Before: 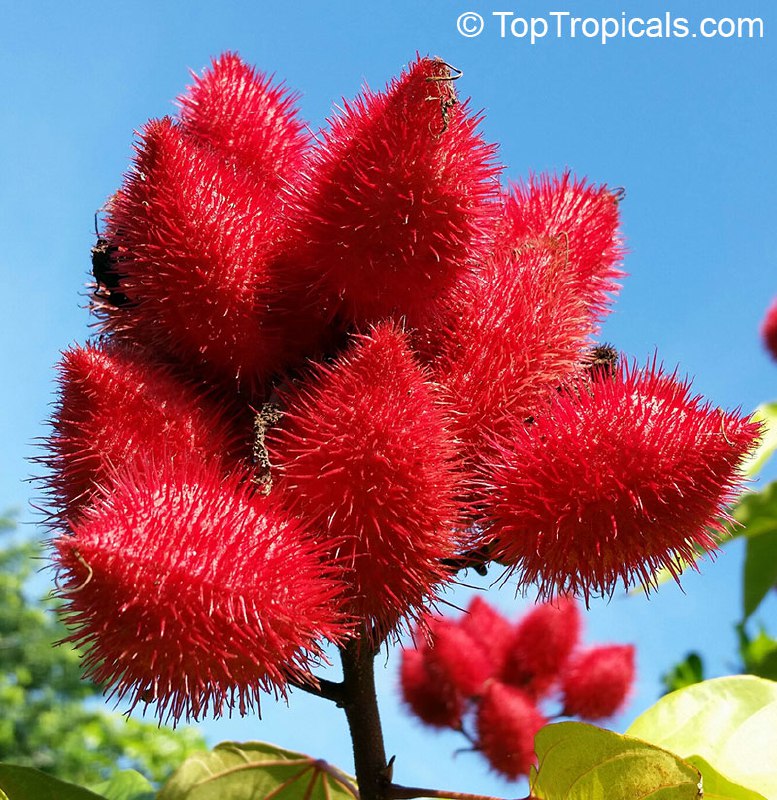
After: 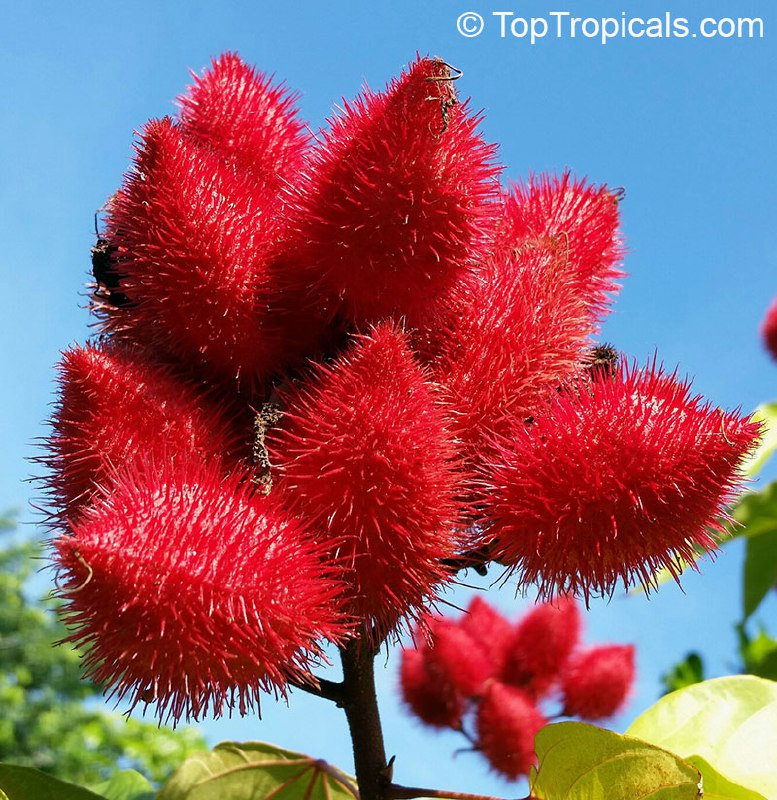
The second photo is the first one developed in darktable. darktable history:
exposure: exposure -0.047 EV, compensate highlight preservation false
